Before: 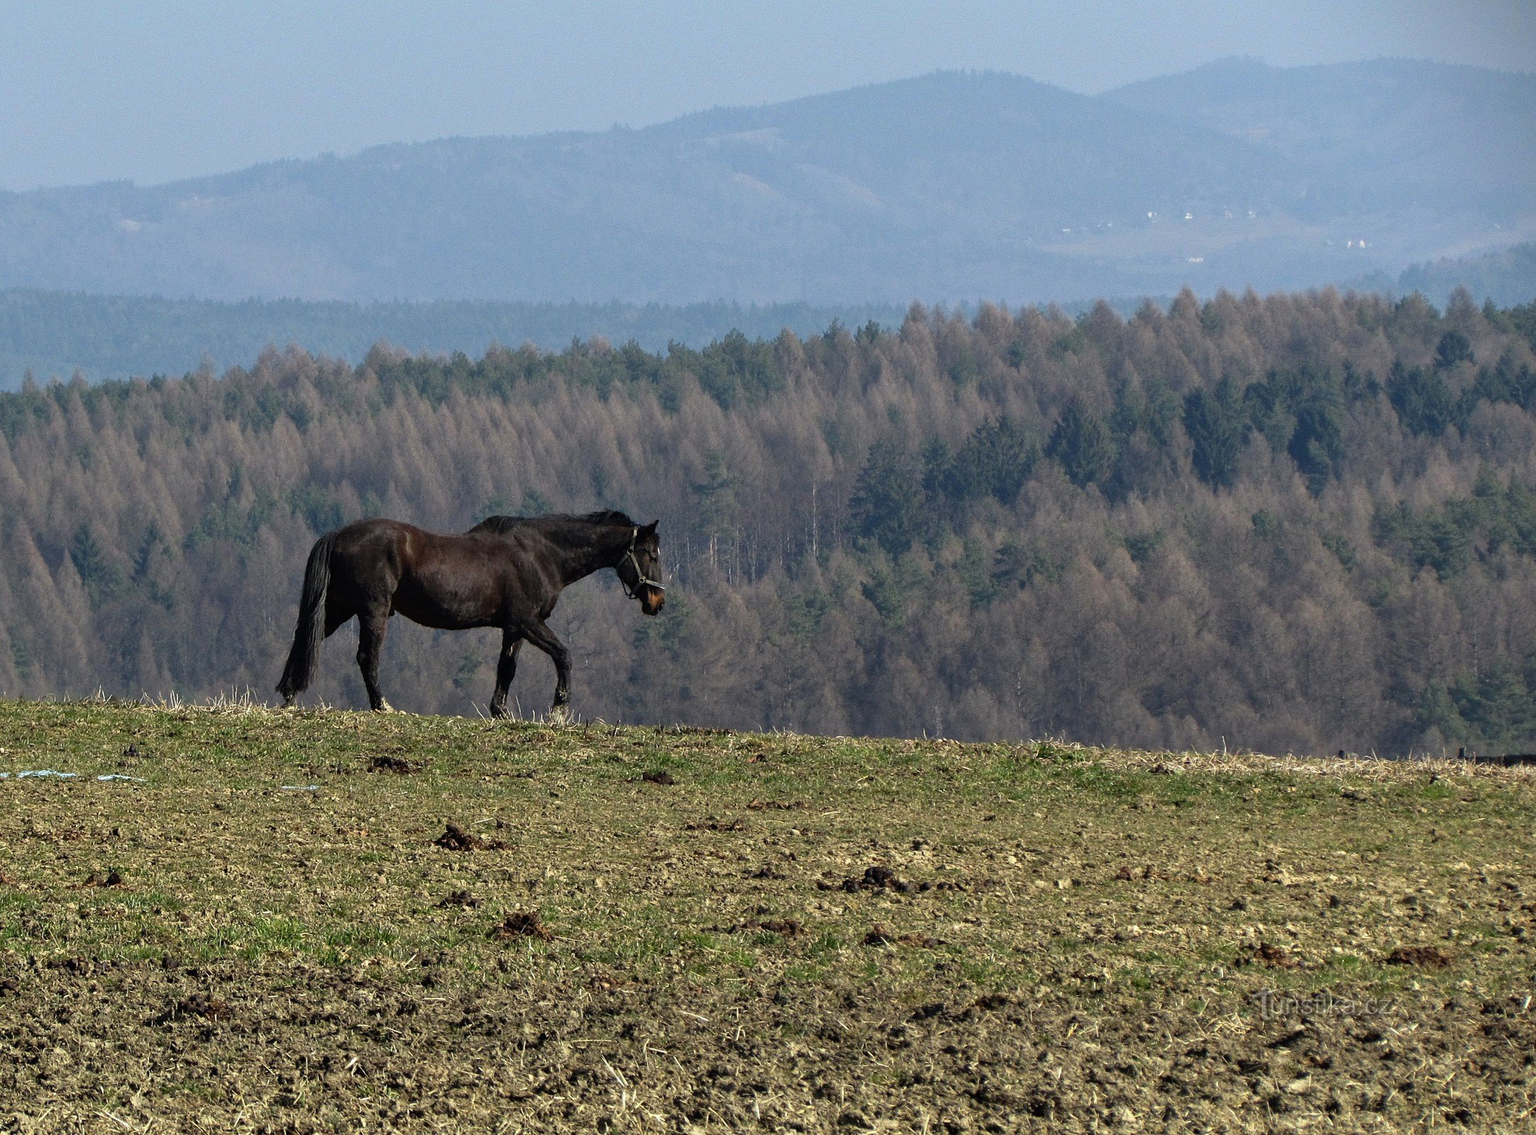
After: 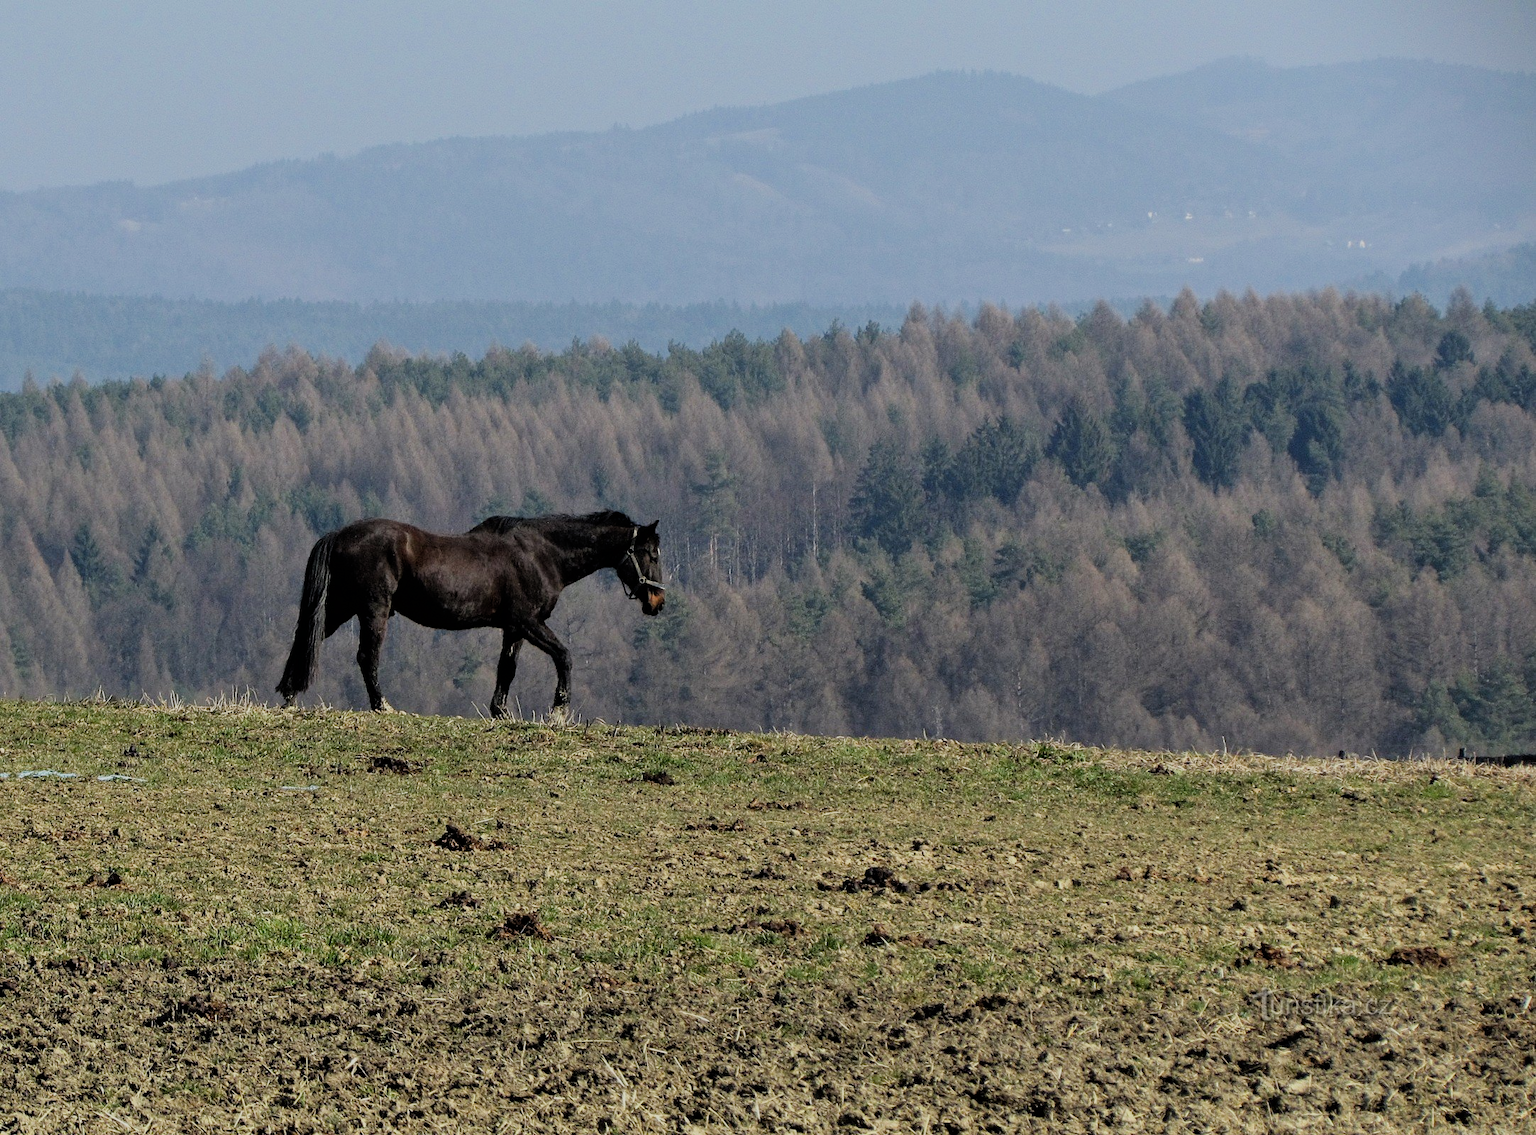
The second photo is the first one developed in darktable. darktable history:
filmic rgb: black relative exposure -7.15 EV, white relative exposure 5.36 EV, hardness 3.02
exposure: black level correction 0.001, exposure 0.191 EV, compensate highlight preservation false
